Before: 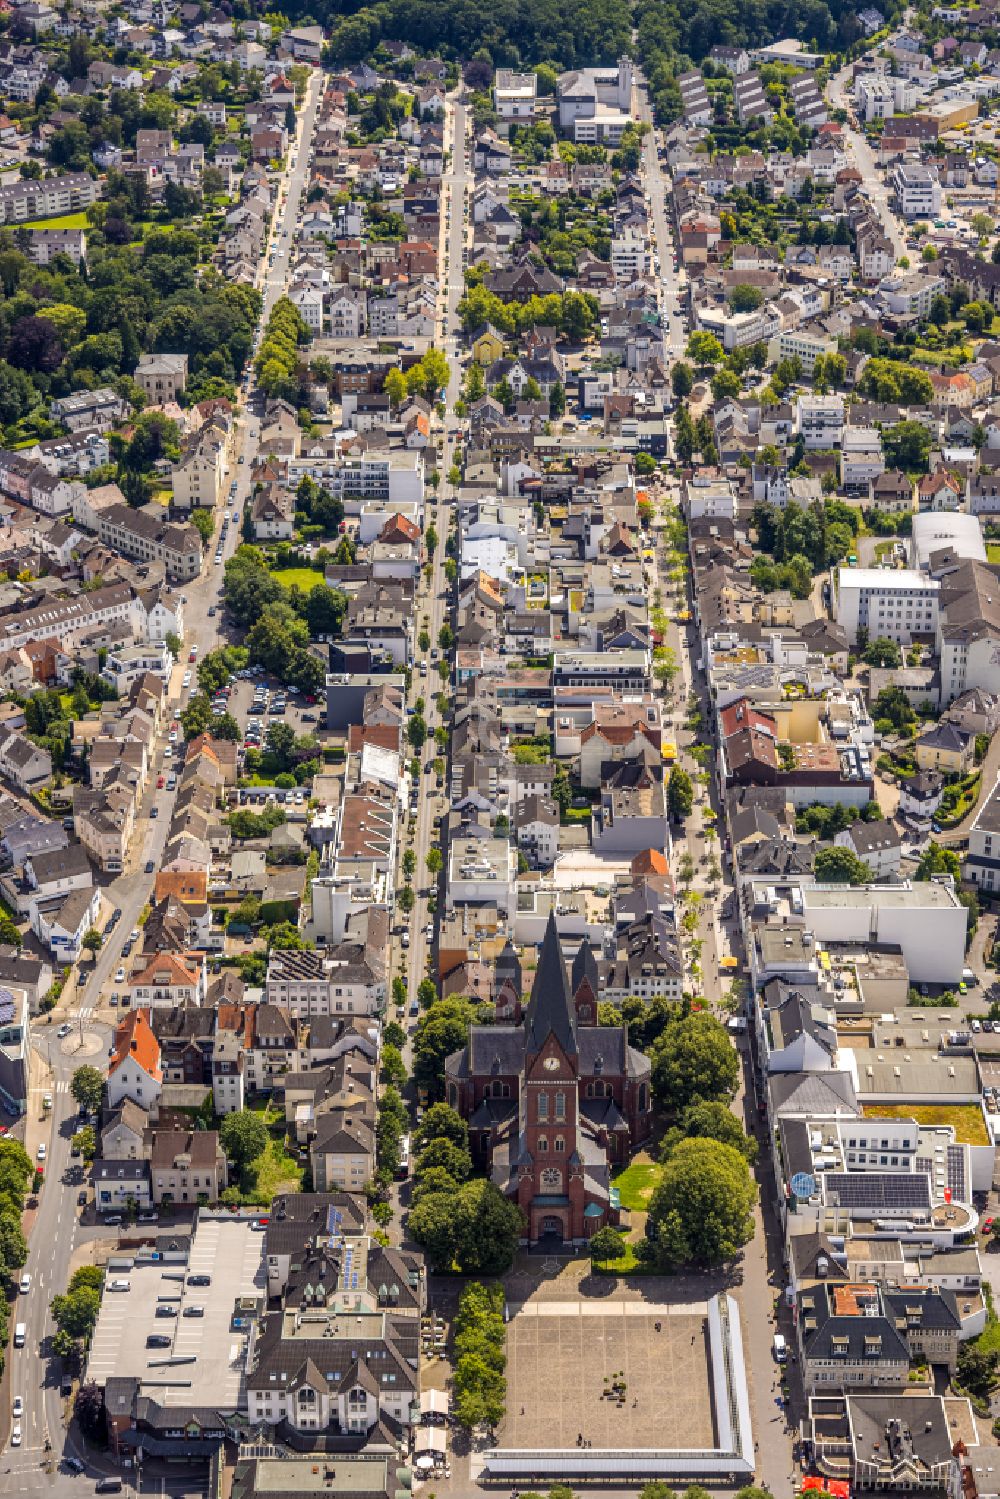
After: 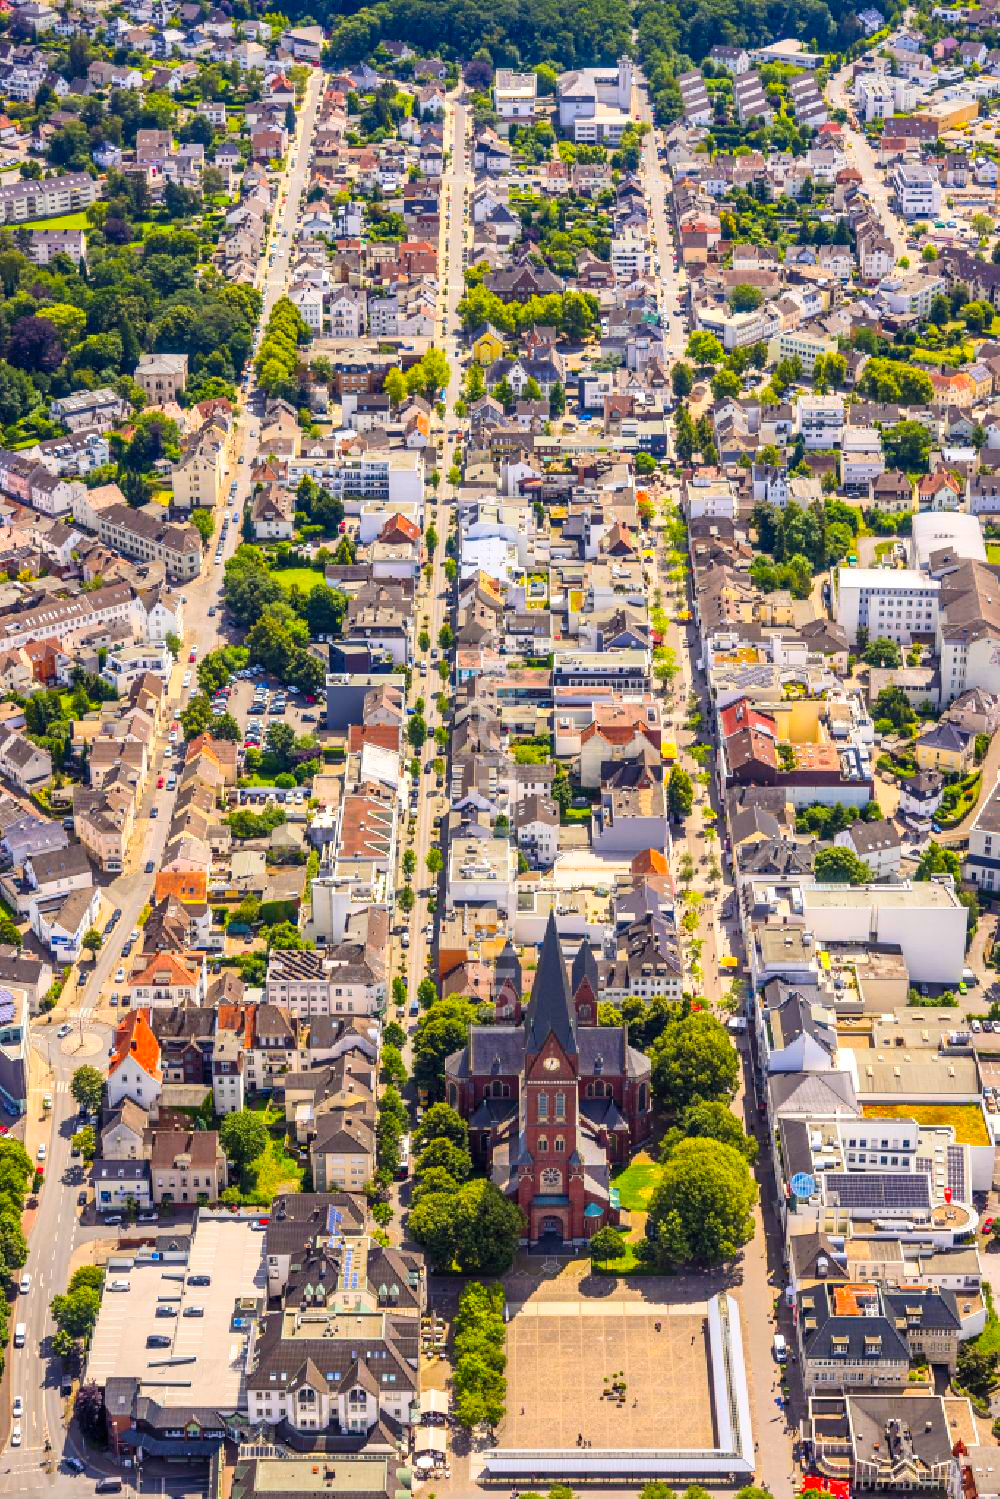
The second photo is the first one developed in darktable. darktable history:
contrast brightness saturation: contrast 0.196, brightness 0.197, saturation 0.803
